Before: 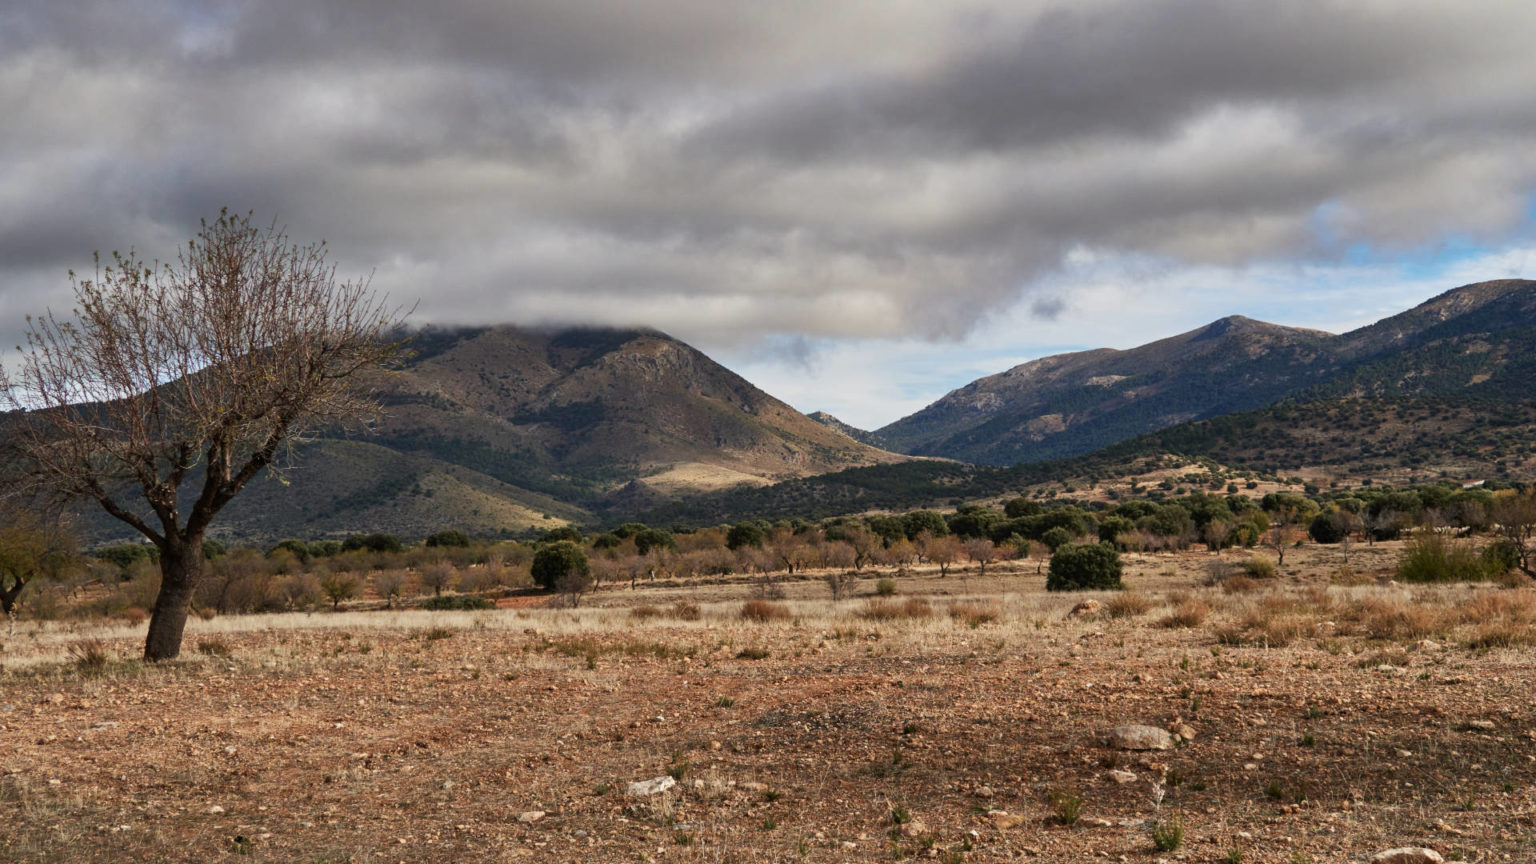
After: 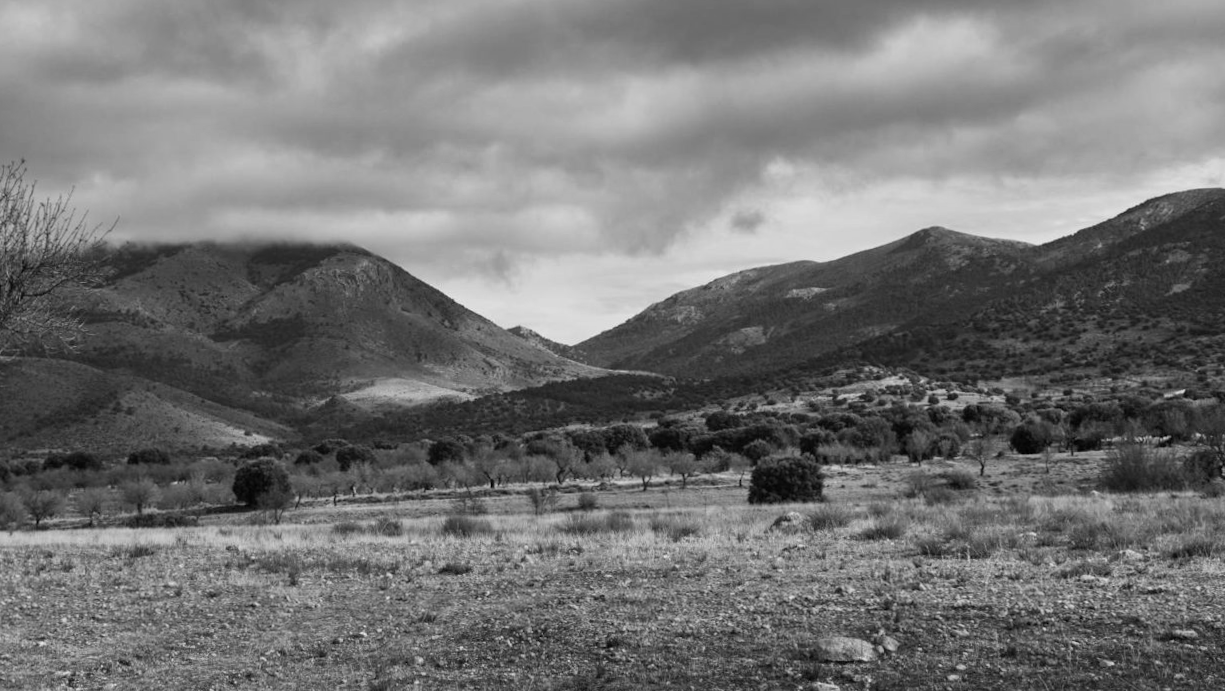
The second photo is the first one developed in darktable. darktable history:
crop: left 19.159%, top 9.58%, bottom 9.58%
rotate and perspective: rotation -0.45°, automatic cropping original format, crop left 0.008, crop right 0.992, crop top 0.012, crop bottom 0.988
monochrome: on, module defaults
tone equalizer: on, module defaults
